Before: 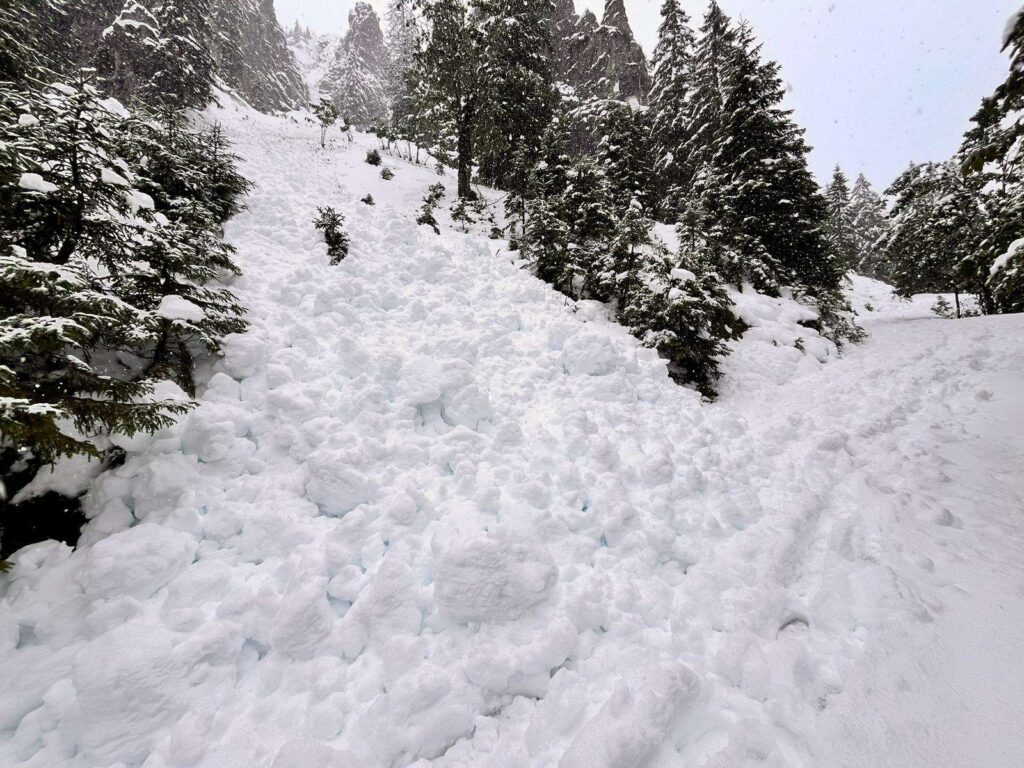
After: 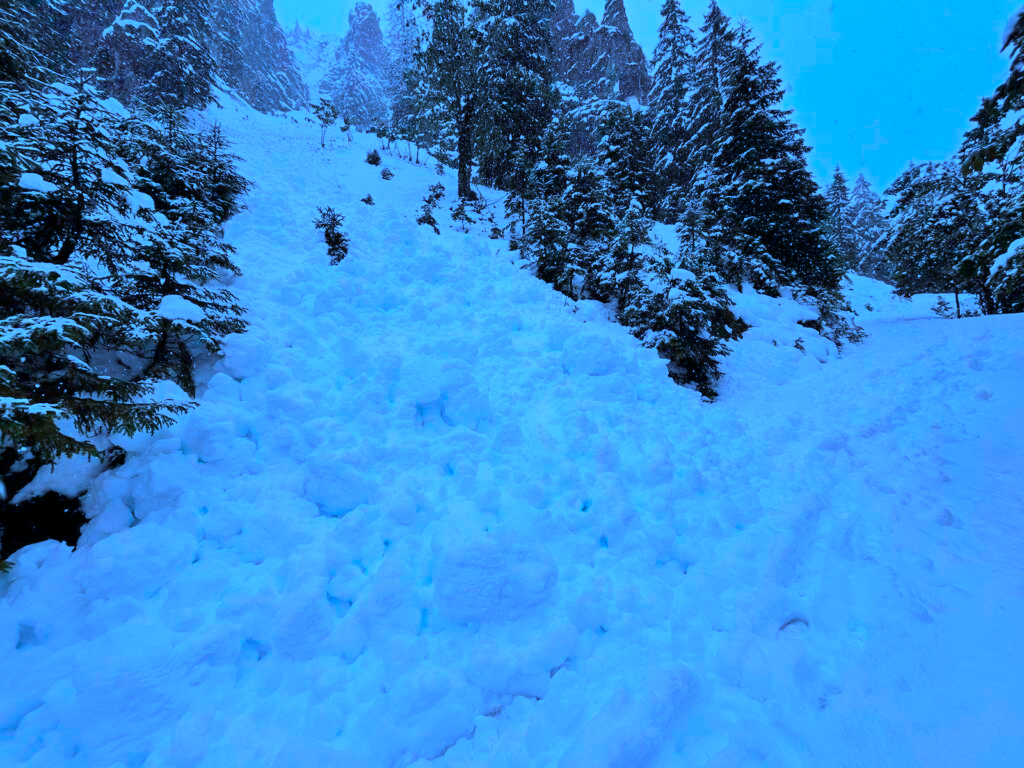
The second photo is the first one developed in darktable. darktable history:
color calibration: gray › normalize channels true, illuminant as shot in camera, x 0.462, y 0.421, temperature 2683.79 K, gamut compression 0.007
color zones: curves: ch0 [(0, 0.425) (0.143, 0.422) (0.286, 0.42) (0.429, 0.419) (0.571, 0.419) (0.714, 0.42) (0.857, 0.422) (1, 0.425)]
